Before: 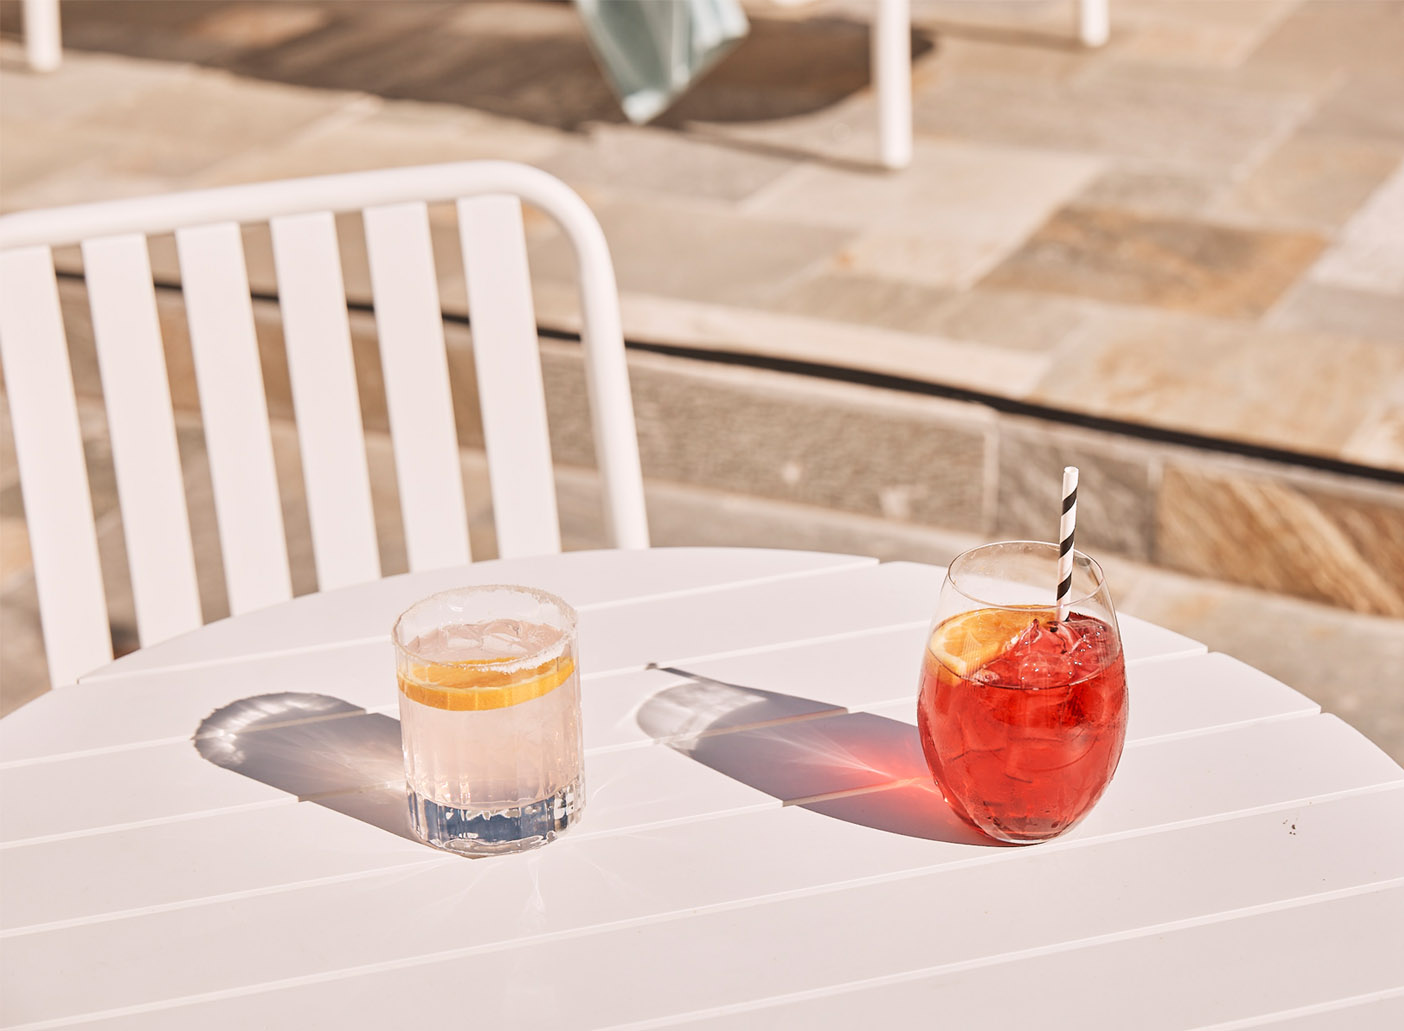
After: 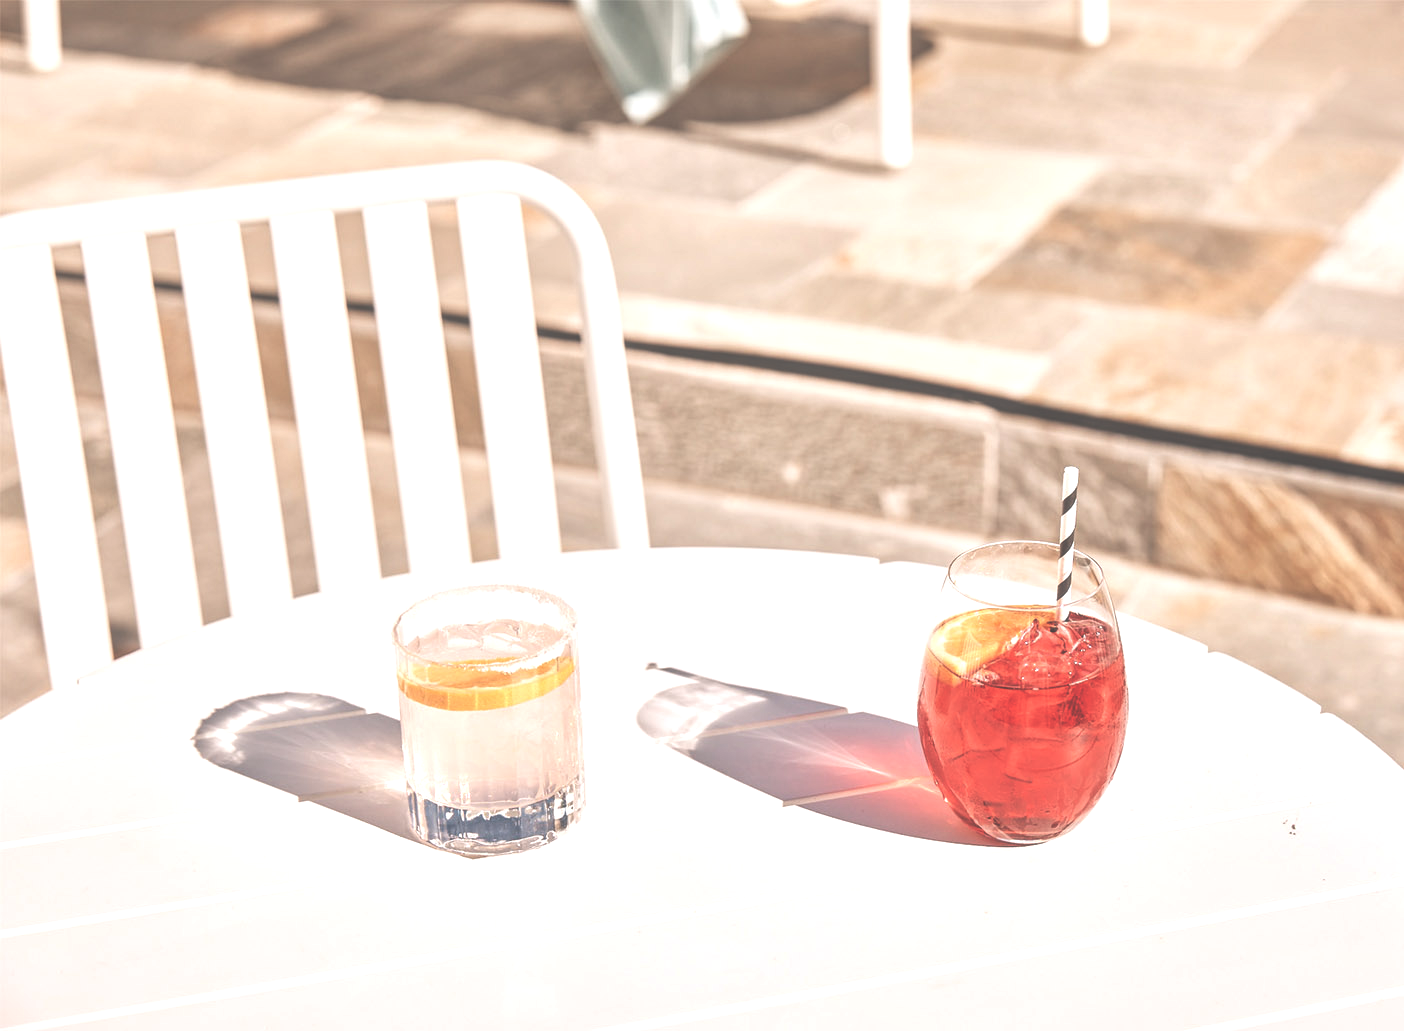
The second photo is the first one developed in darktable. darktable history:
exposure: black level correction -0.072, exposure 0.5 EV, compensate highlight preservation false
local contrast: highlights 37%, detail 135%
